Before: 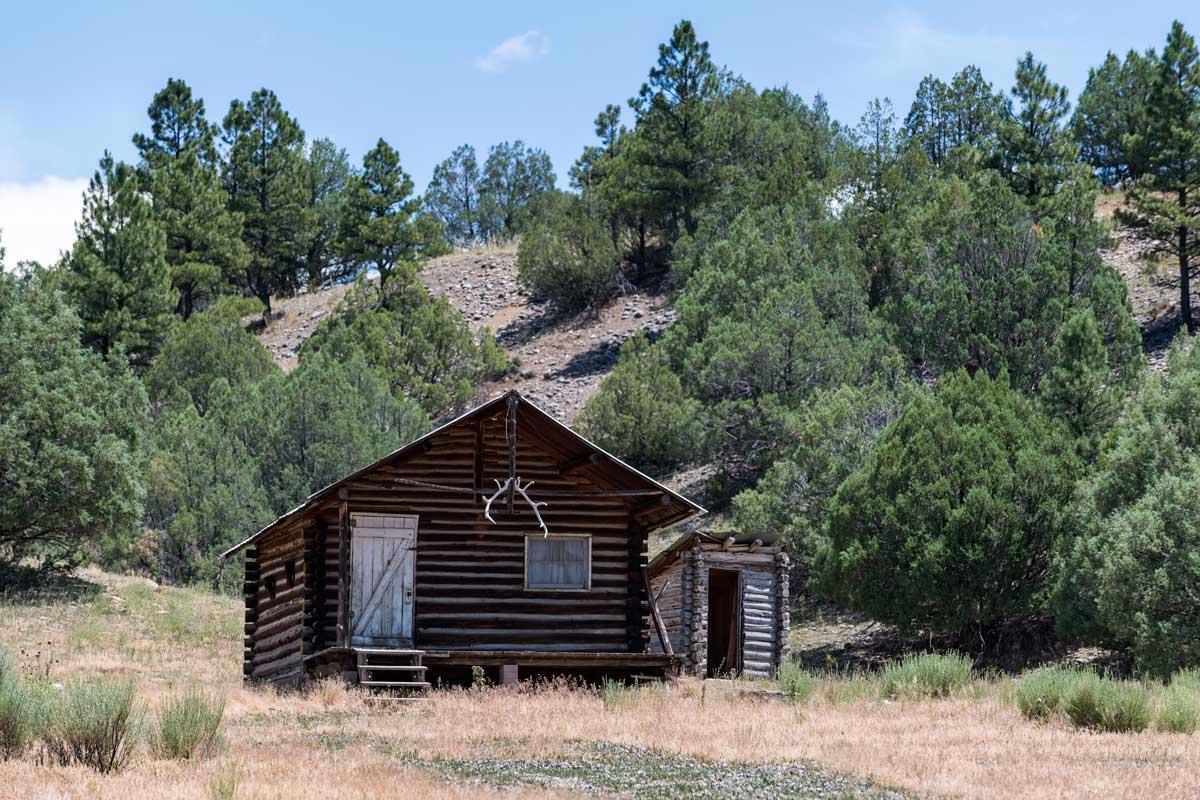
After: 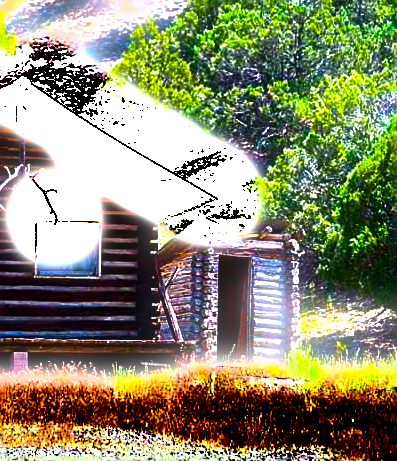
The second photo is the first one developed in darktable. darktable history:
crop: left 40.878%, top 39.176%, right 25.993%, bottom 3.081%
tone curve: curves: ch0 [(0, 0) (0.077, 0.082) (0.765, 0.73) (1, 1)]
bloom: size 3%, threshold 100%, strength 0%
contrast brightness saturation: brightness -0.2, saturation 0.08
sharpen: on, module defaults
tone equalizer: on, module defaults
color balance rgb: linear chroma grading › global chroma 20%, perceptual saturation grading › global saturation 65%, perceptual saturation grading › highlights 60%, perceptual saturation grading › mid-tones 50%, perceptual saturation grading › shadows 50%, perceptual brilliance grading › global brilliance 30%, perceptual brilliance grading › highlights 50%, perceptual brilliance grading › mid-tones 50%, perceptual brilliance grading › shadows -22%, global vibrance 20%
